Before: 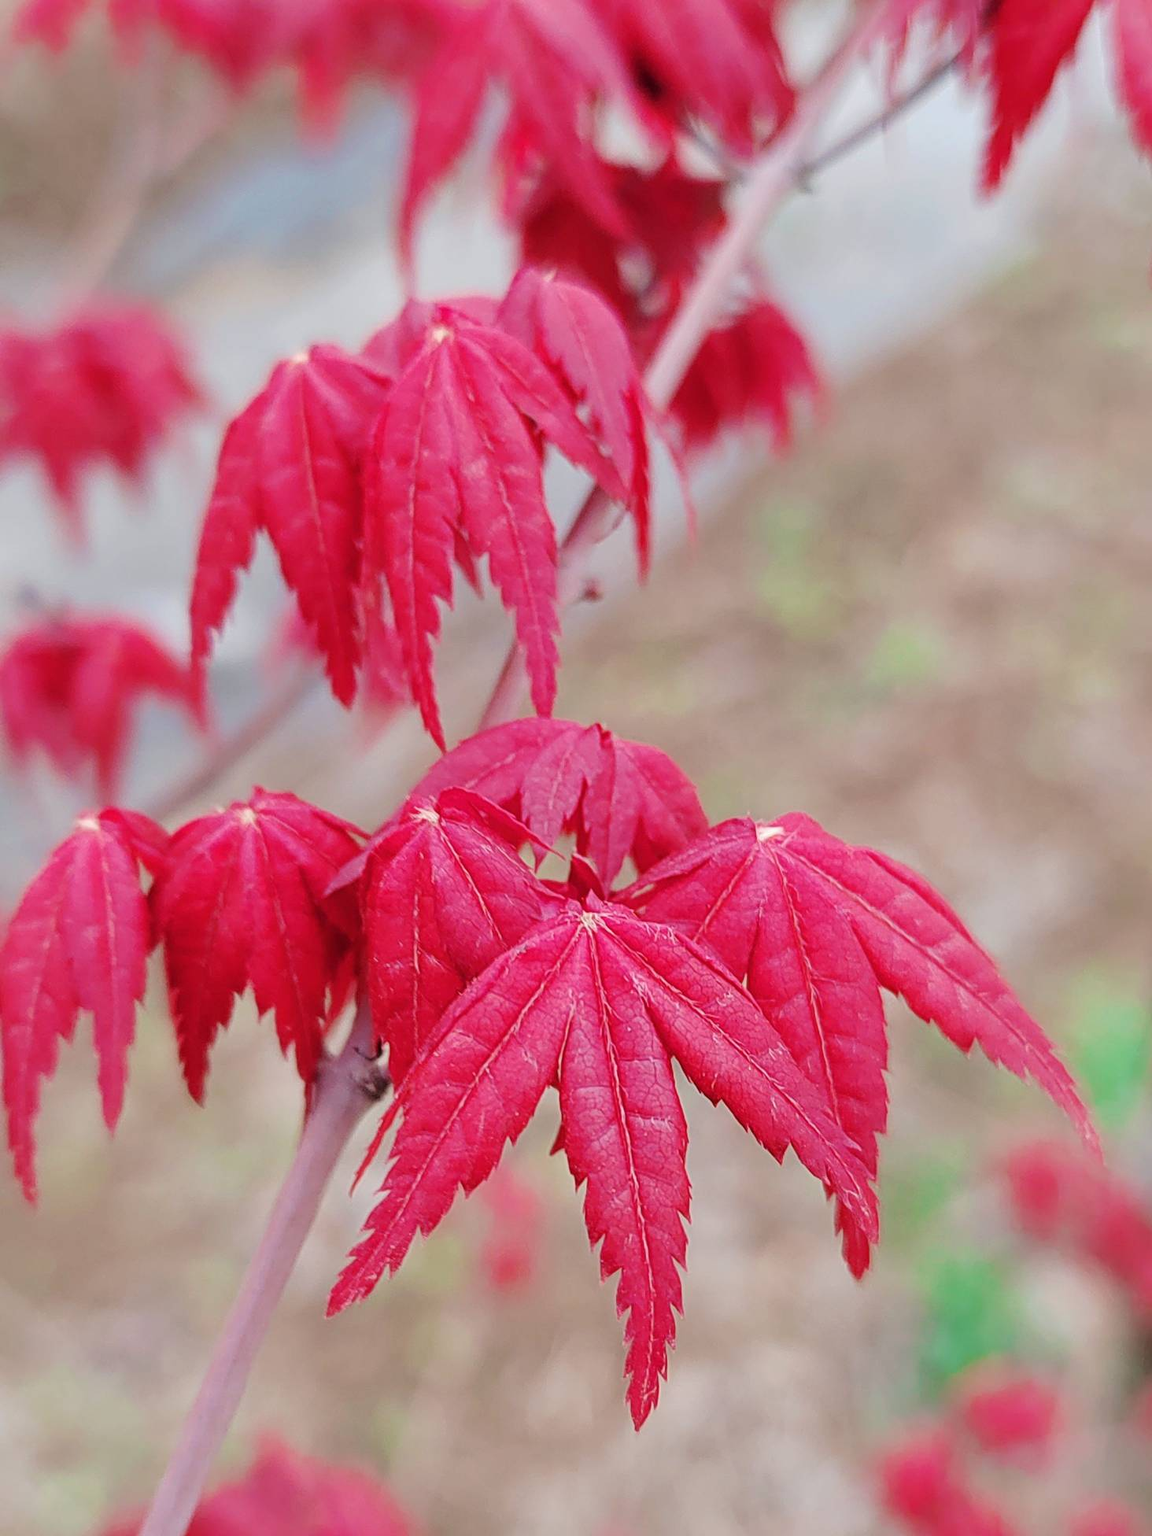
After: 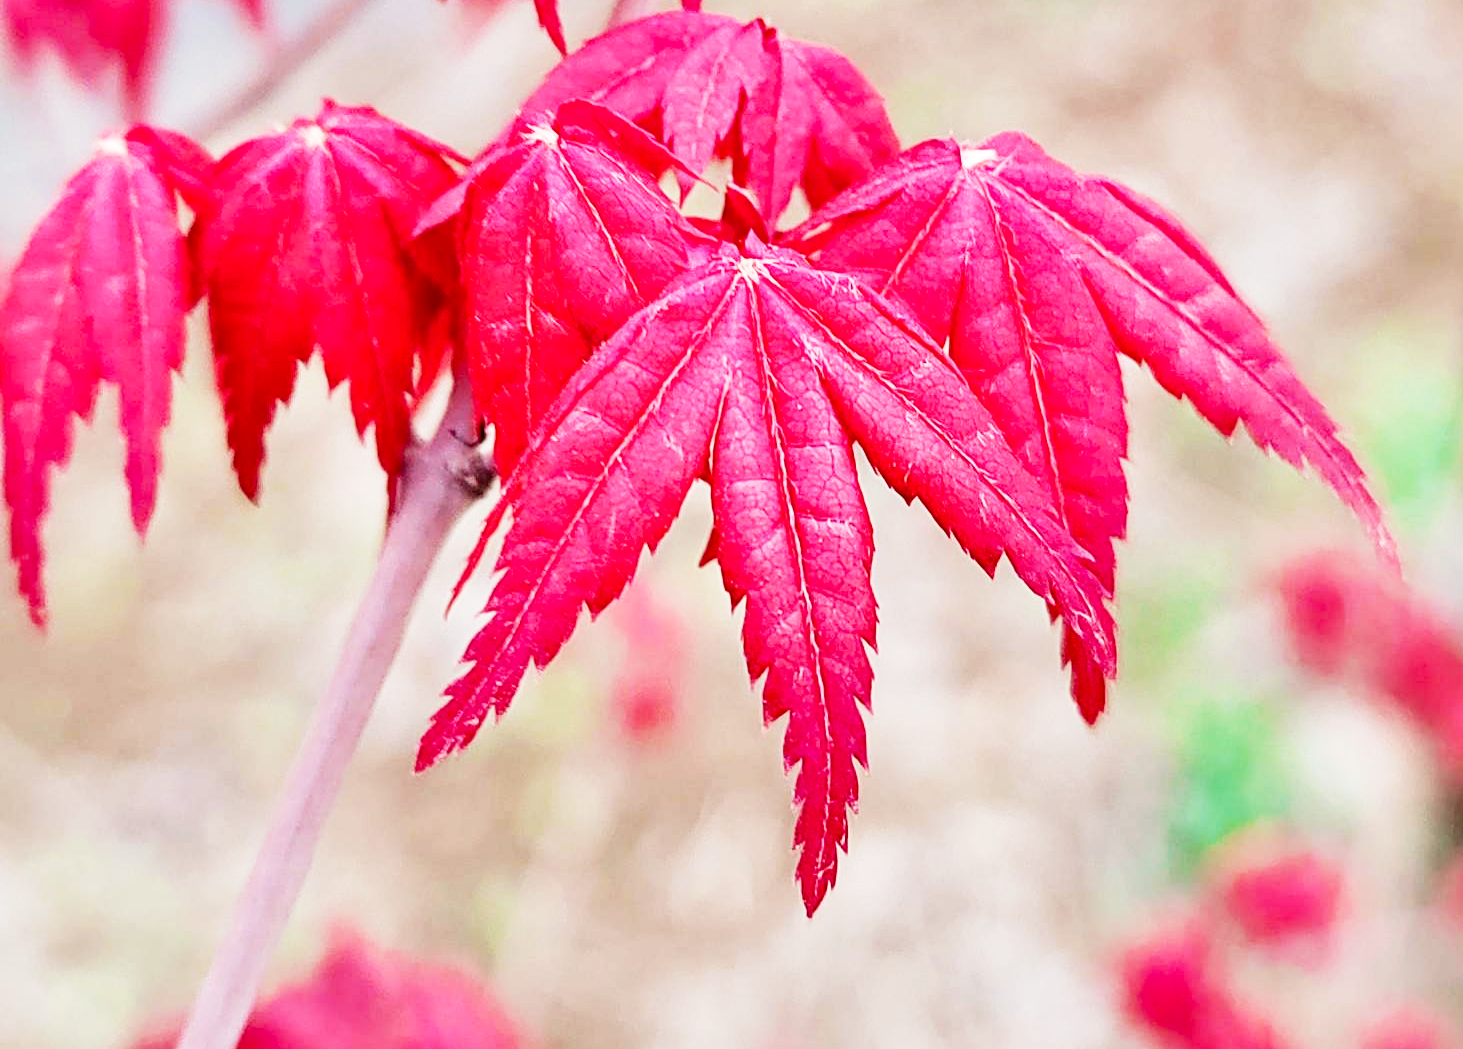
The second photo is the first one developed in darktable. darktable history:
crop and rotate: top 46.237%
shadows and highlights: soften with gaussian
base curve: curves: ch0 [(0, 0) (0.012, 0.01) (0.073, 0.168) (0.31, 0.711) (0.645, 0.957) (1, 1)], preserve colors none
